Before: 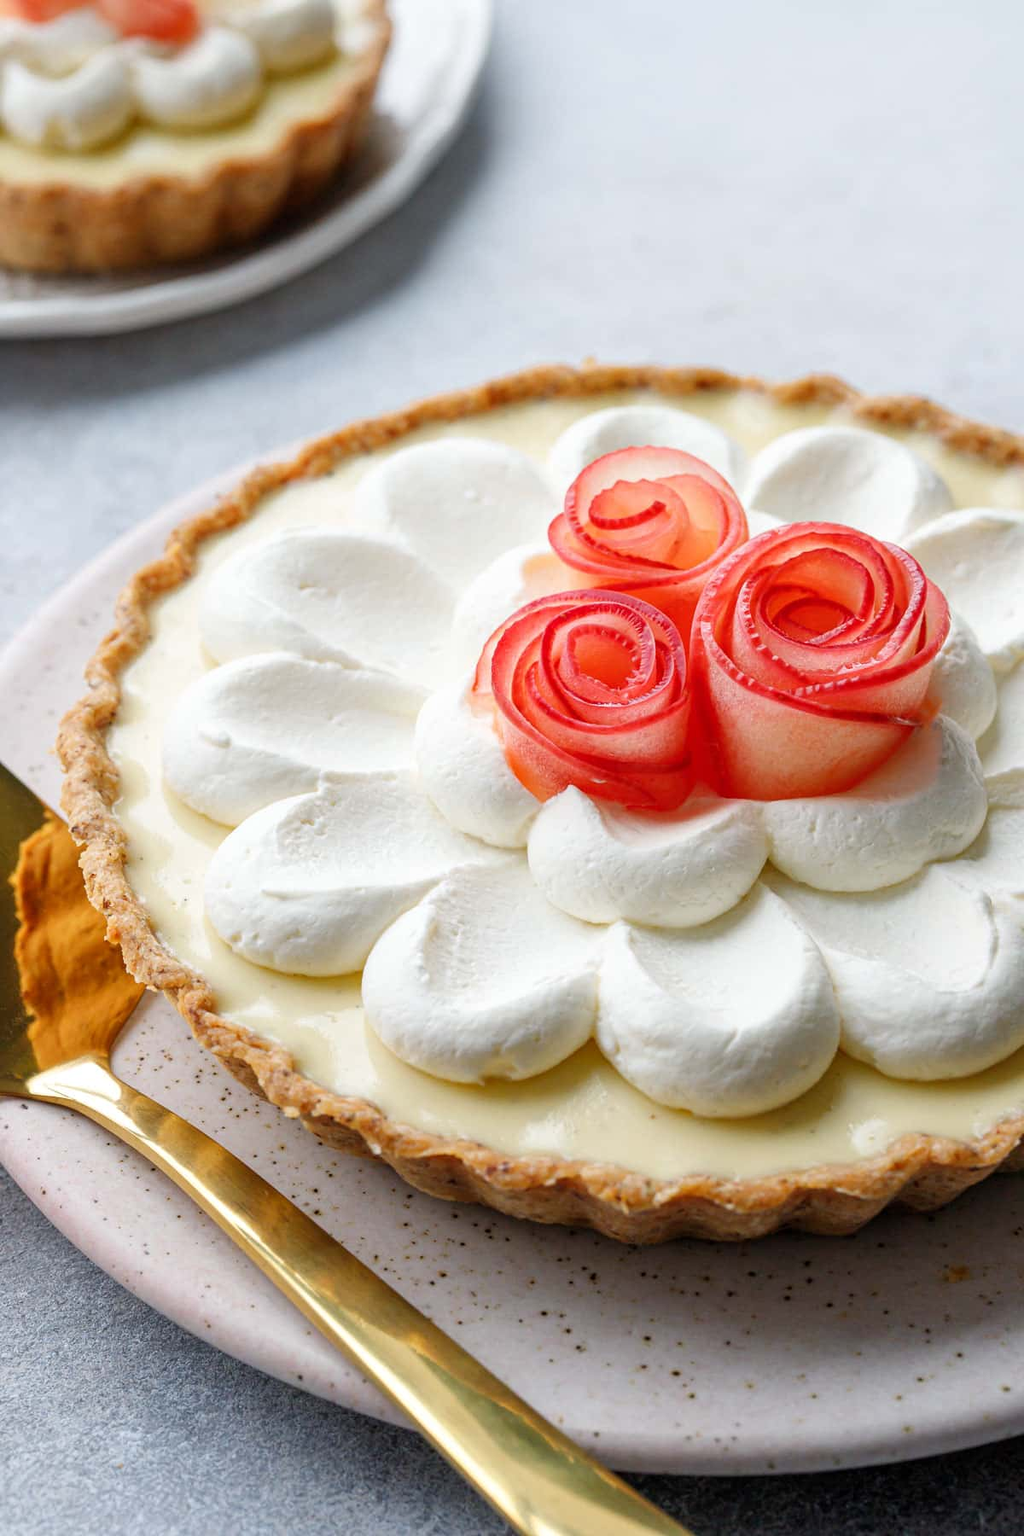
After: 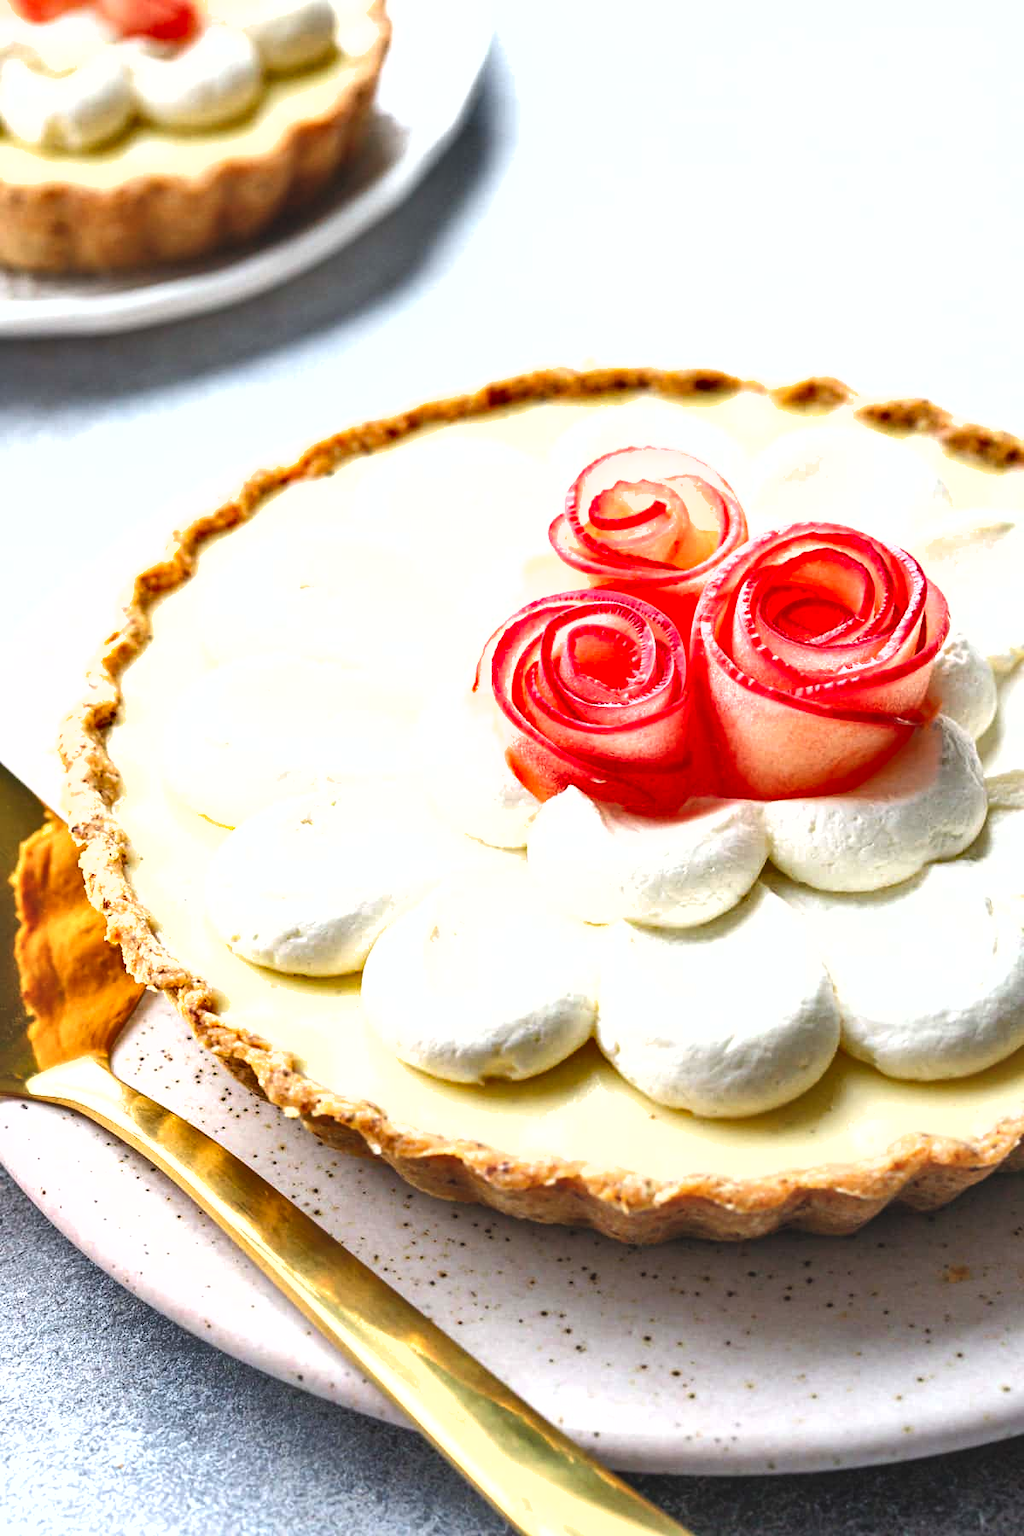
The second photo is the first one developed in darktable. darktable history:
exposure: black level correction -0.005, exposure 1 EV, compensate highlight preservation false
shadows and highlights: low approximation 0.01, soften with gaussian
